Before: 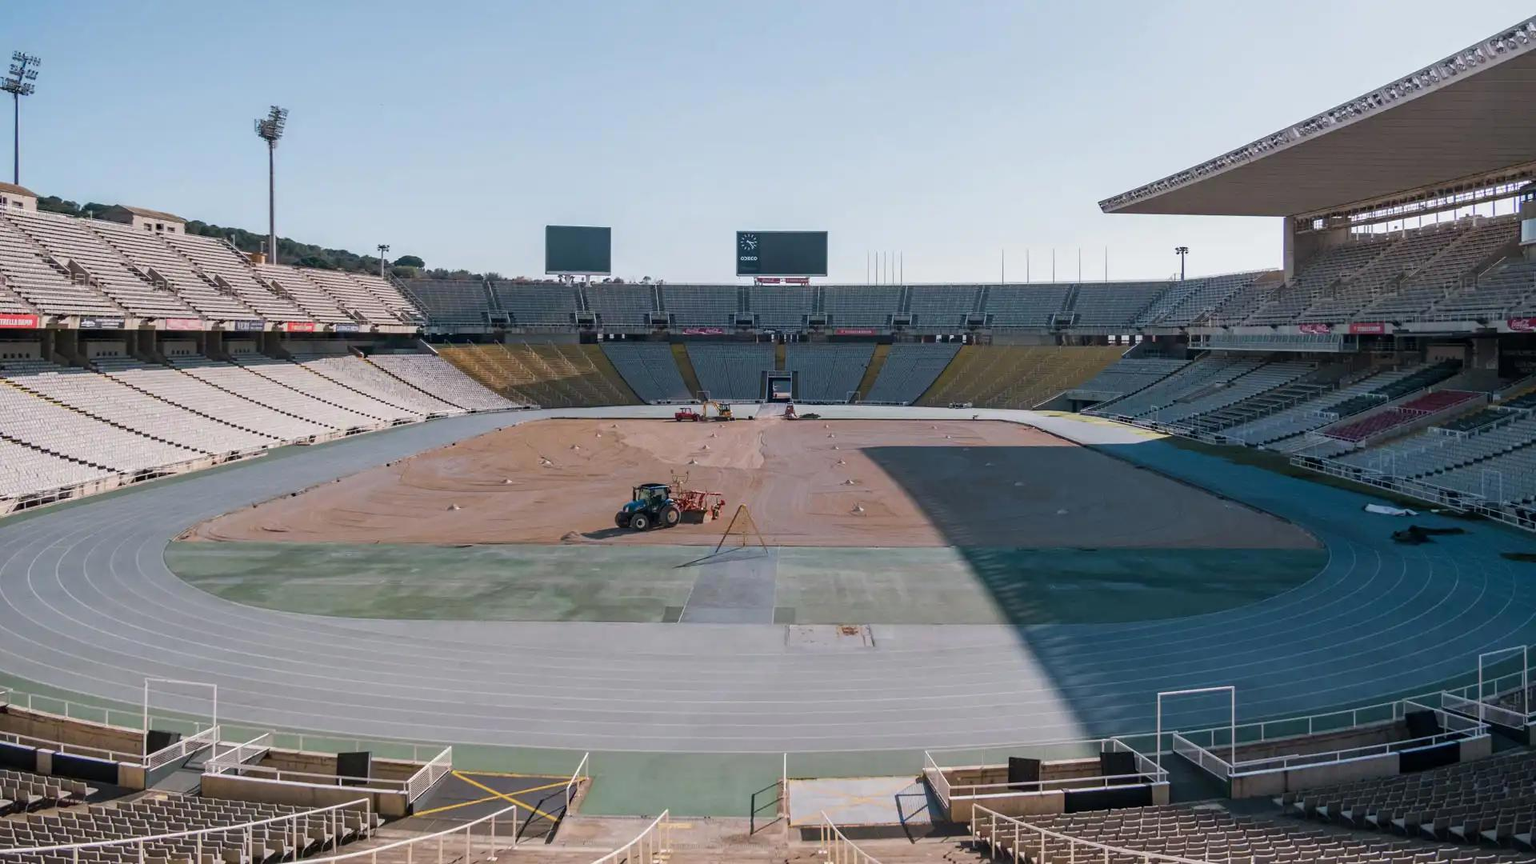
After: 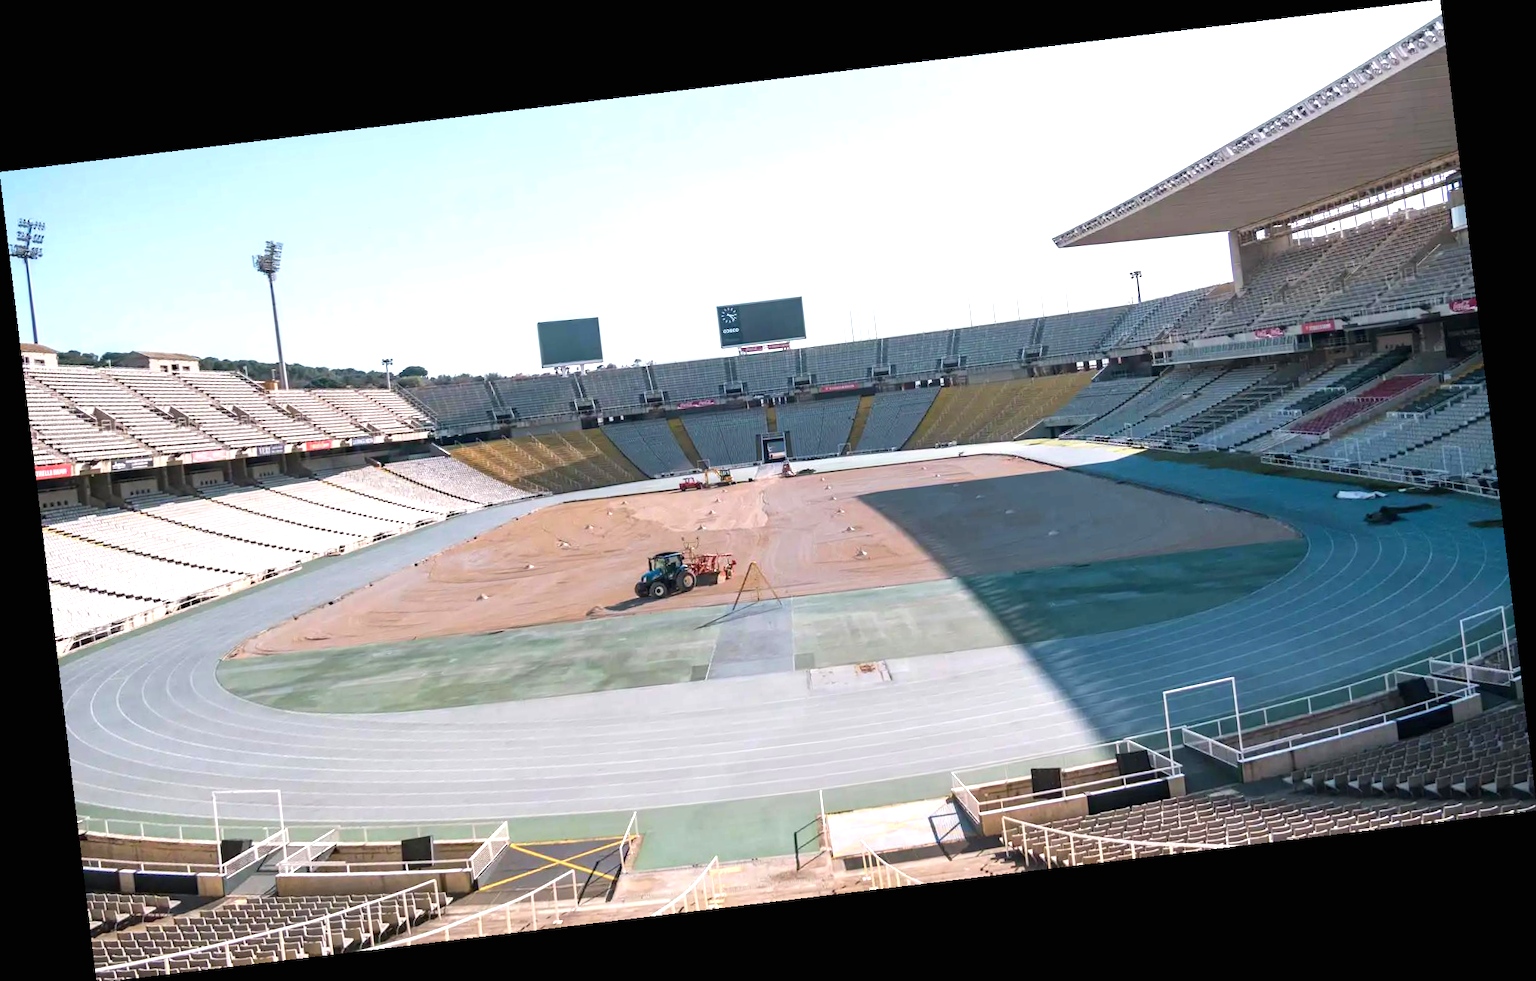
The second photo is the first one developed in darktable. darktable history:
rotate and perspective: rotation -6.83°, automatic cropping off
exposure: black level correction 0, exposure 1 EV, compensate exposure bias true, compensate highlight preservation false
